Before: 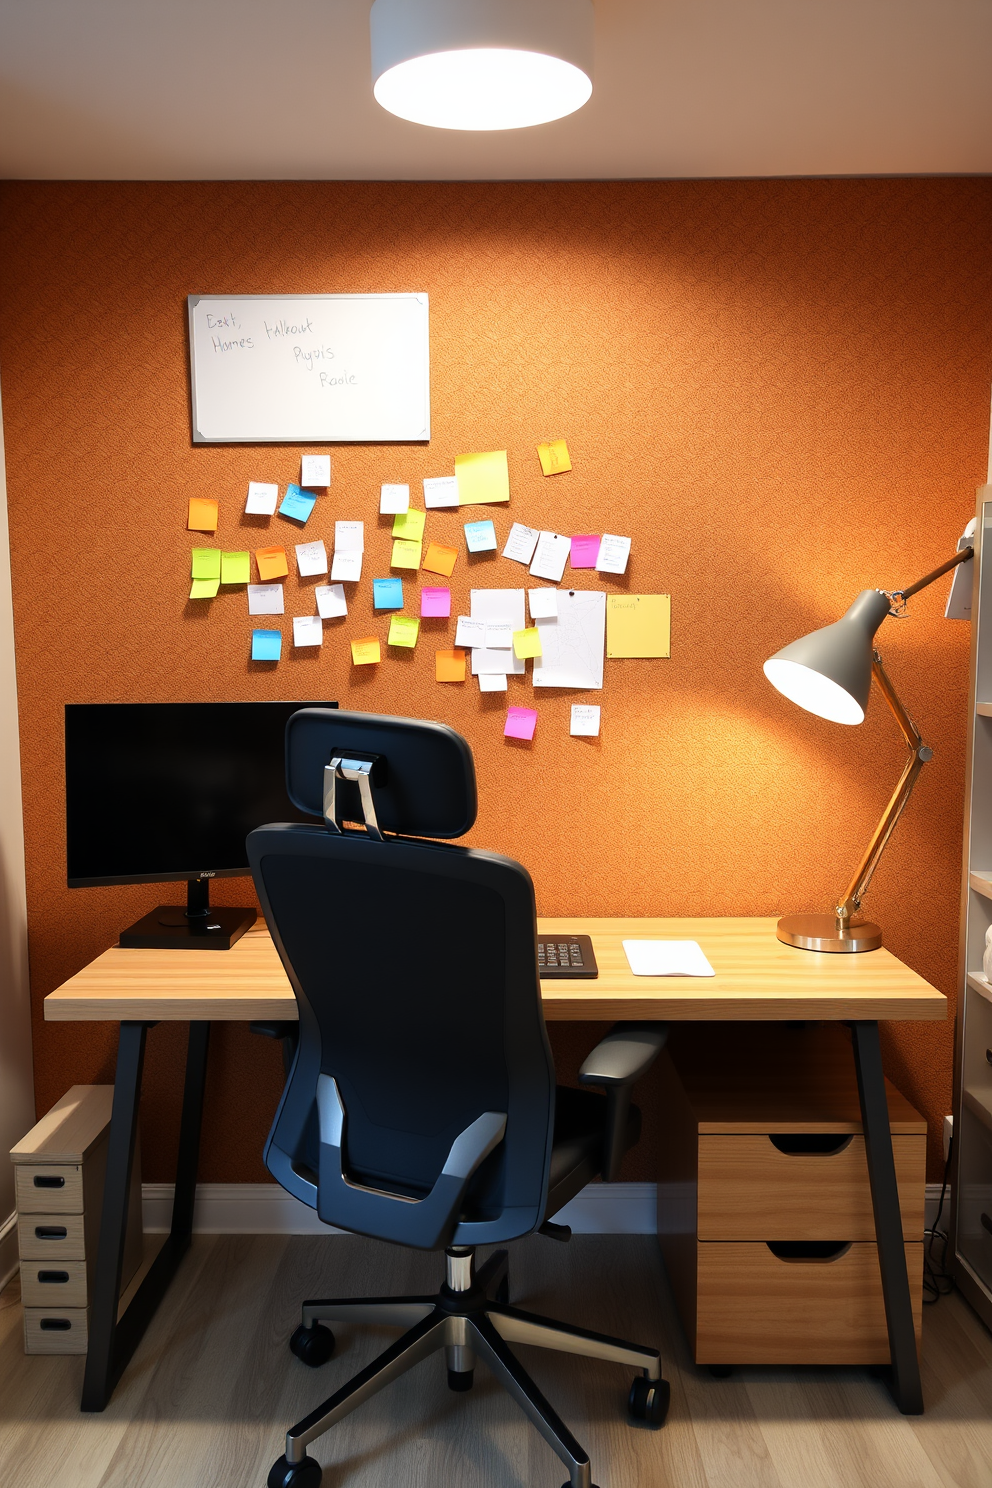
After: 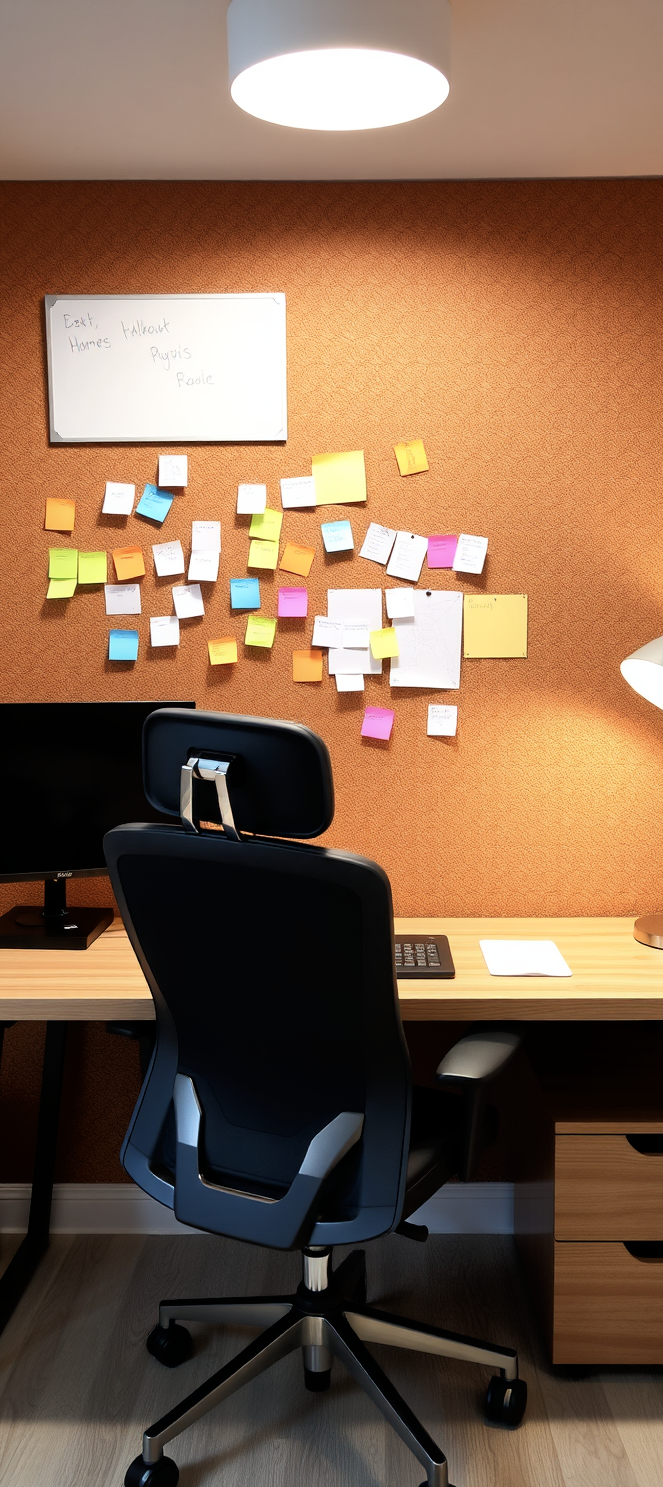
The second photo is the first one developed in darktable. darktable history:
contrast brightness saturation: contrast 0.112, saturation -0.155
crop and rotate: left 14.473%, right 18.604%
tone equalizer: -8 EV -1.88 EV, -7 EV -1.18 EV, -6 EV -1.61 EV
